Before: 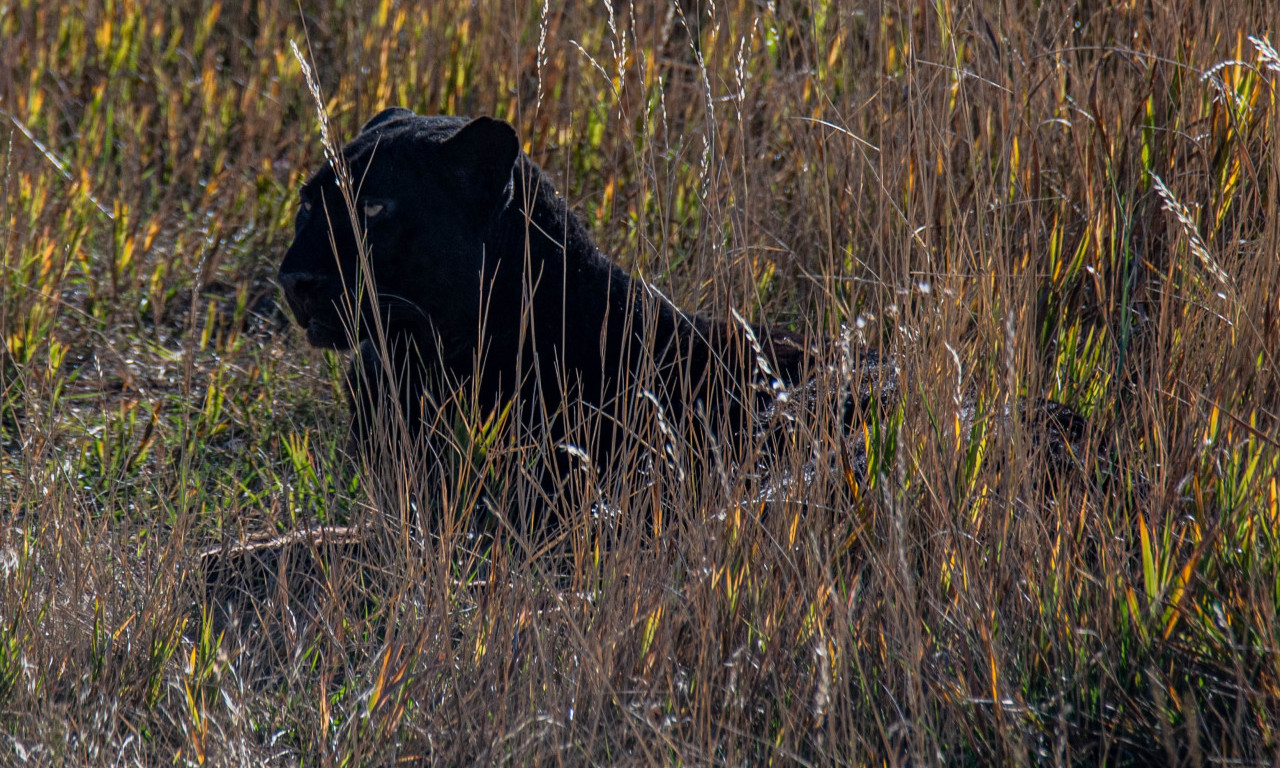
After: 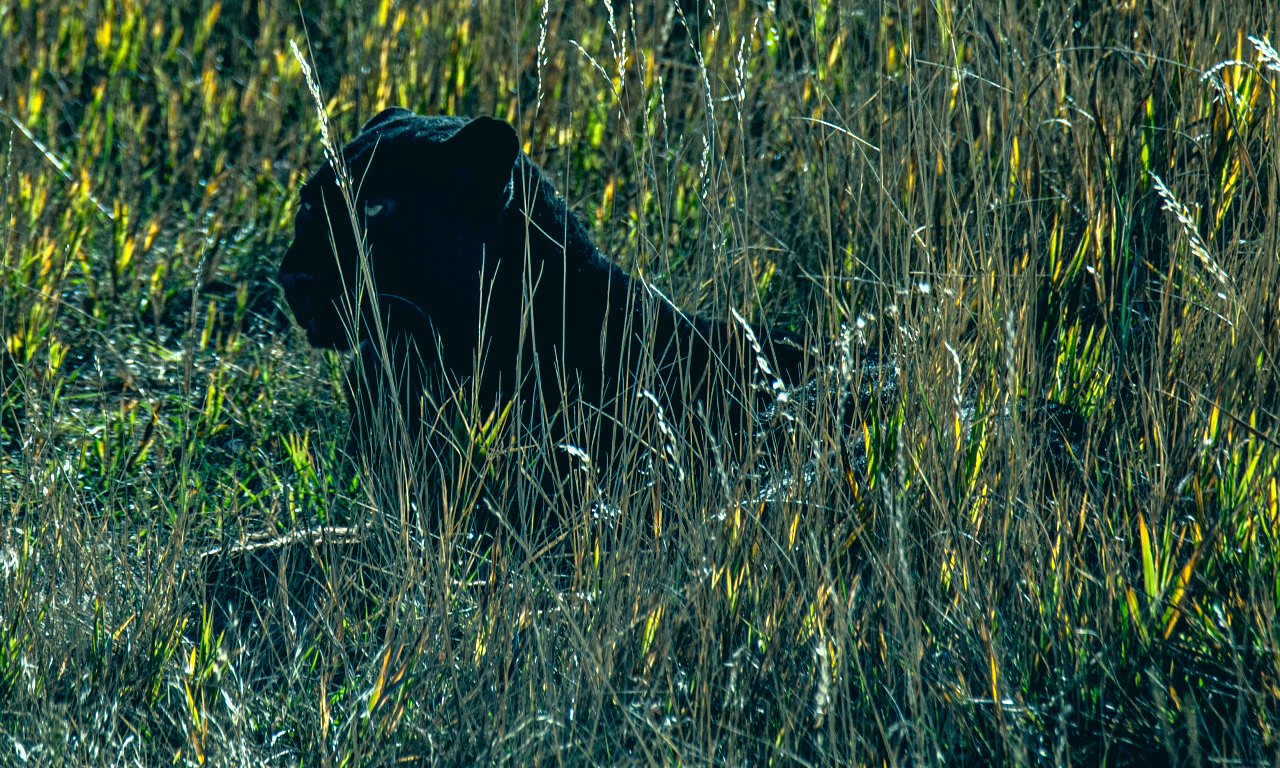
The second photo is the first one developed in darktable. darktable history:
color balance: lift [1, 1, 0.999, 1.001], gamma [1, 1.003, 1.005, 0.995], gain [1, 0.992, 0.988, 1.012], contrast 5%, output saturation 110%
base curve: preserve colors none
contrast equalizer: y [[0.601, 0.6, 0.598, 0.598, 0.6, 0.601], [0.5 ×6], [0.5 ×6], [0 ×6], [0 ×6]]
color correction: highlights a* -20.08, highlights b* 9.8, shadows a* -20.4, shadows b* -10.76
